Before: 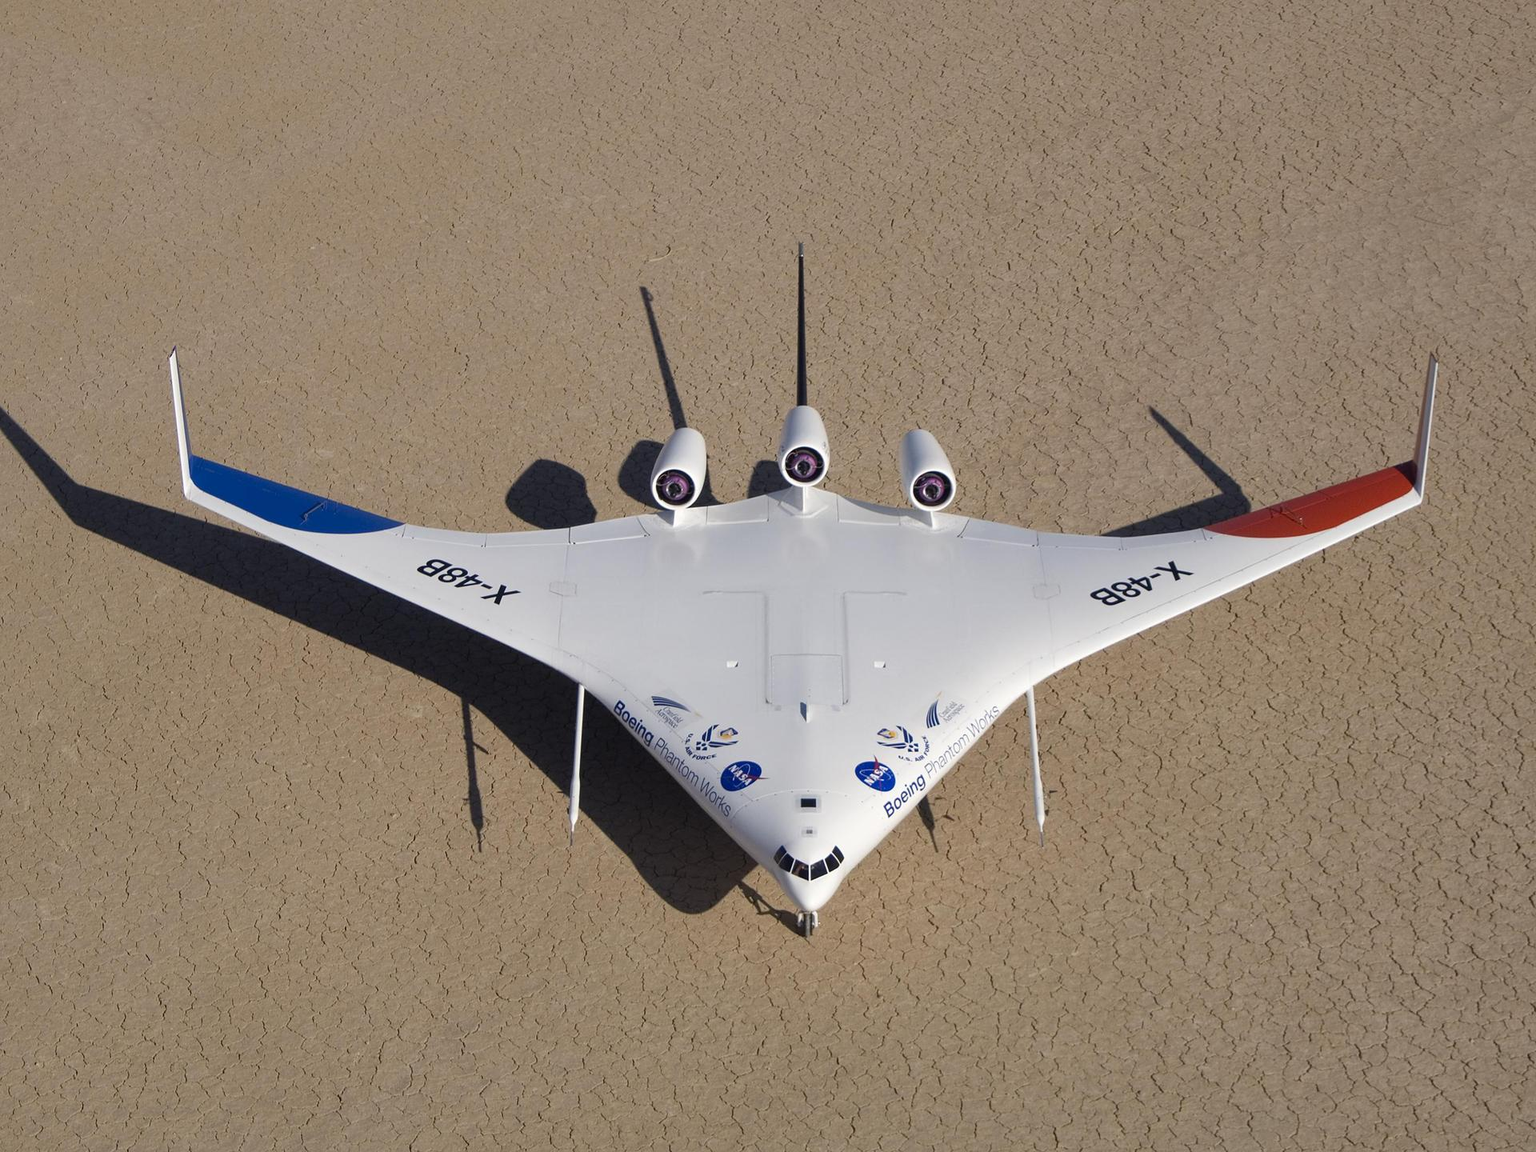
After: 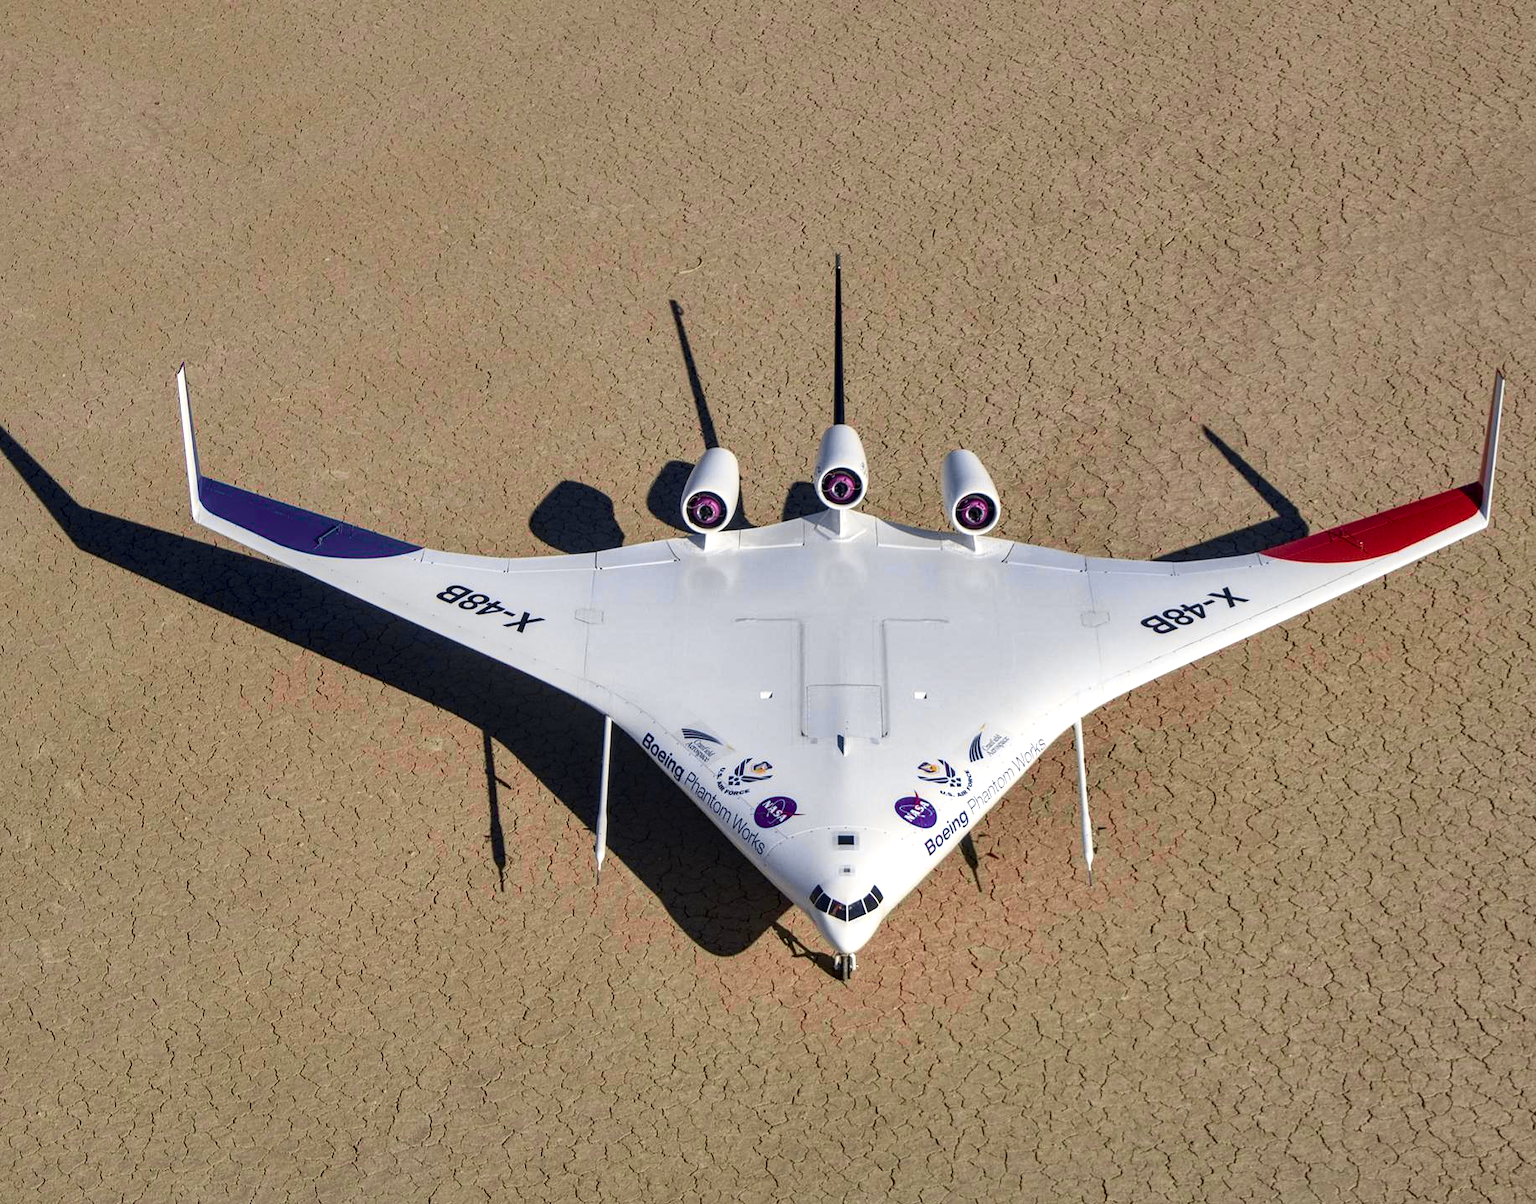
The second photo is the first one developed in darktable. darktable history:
tone curve: curves: ch0 [(0, 0.036) (0.119, 0.115) (0.466, 0.498) (0.715, 0.767) (0.817, 0.865) (1, 0.998)]; ch1 [(0, 0) (0.377, 0.424) (0.442, 0.491) (0.487, 0.498) (0.514, 0.512) (0.536, 0.577) (0.66, 0.724) (1, 1)]; ch2 [(0, 0) (0.38, 0.405) (0.463, 0.443) (0.492, 0.486) (0.526, 0.541) (0.578, 0.598) (1, 1)], color space Lab, independent channels, preserve colors none
shadows and highlights: soften with gaussian
crop: right 4.388%, bottom 0.024%
local contrast: detail 150%
